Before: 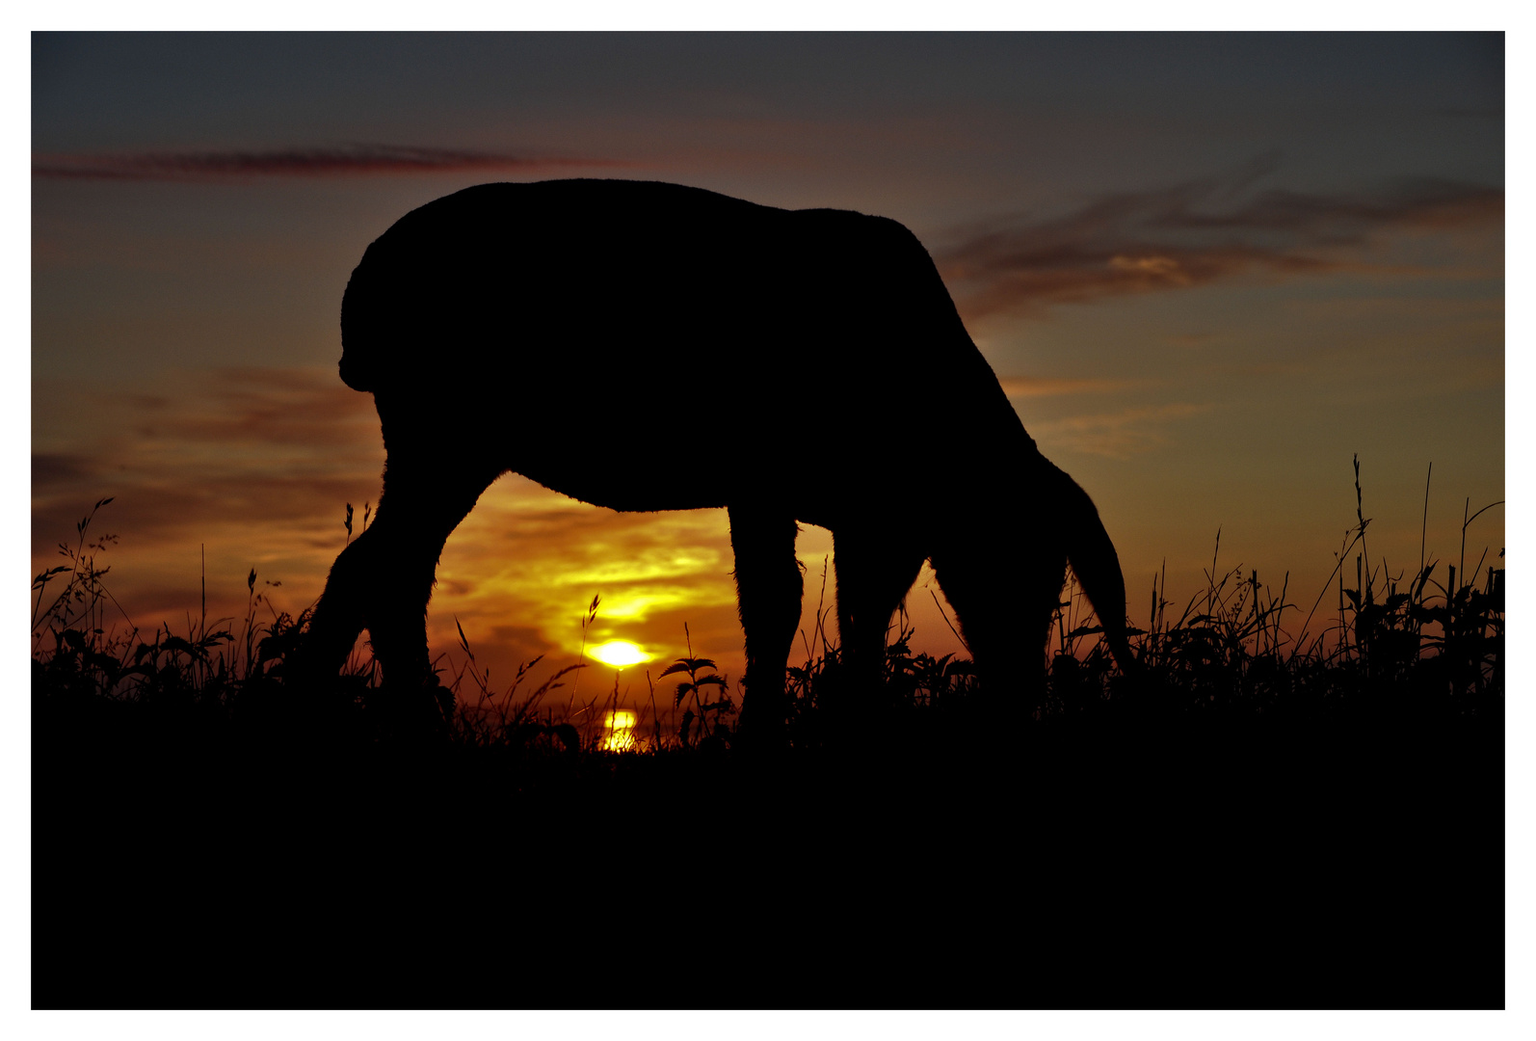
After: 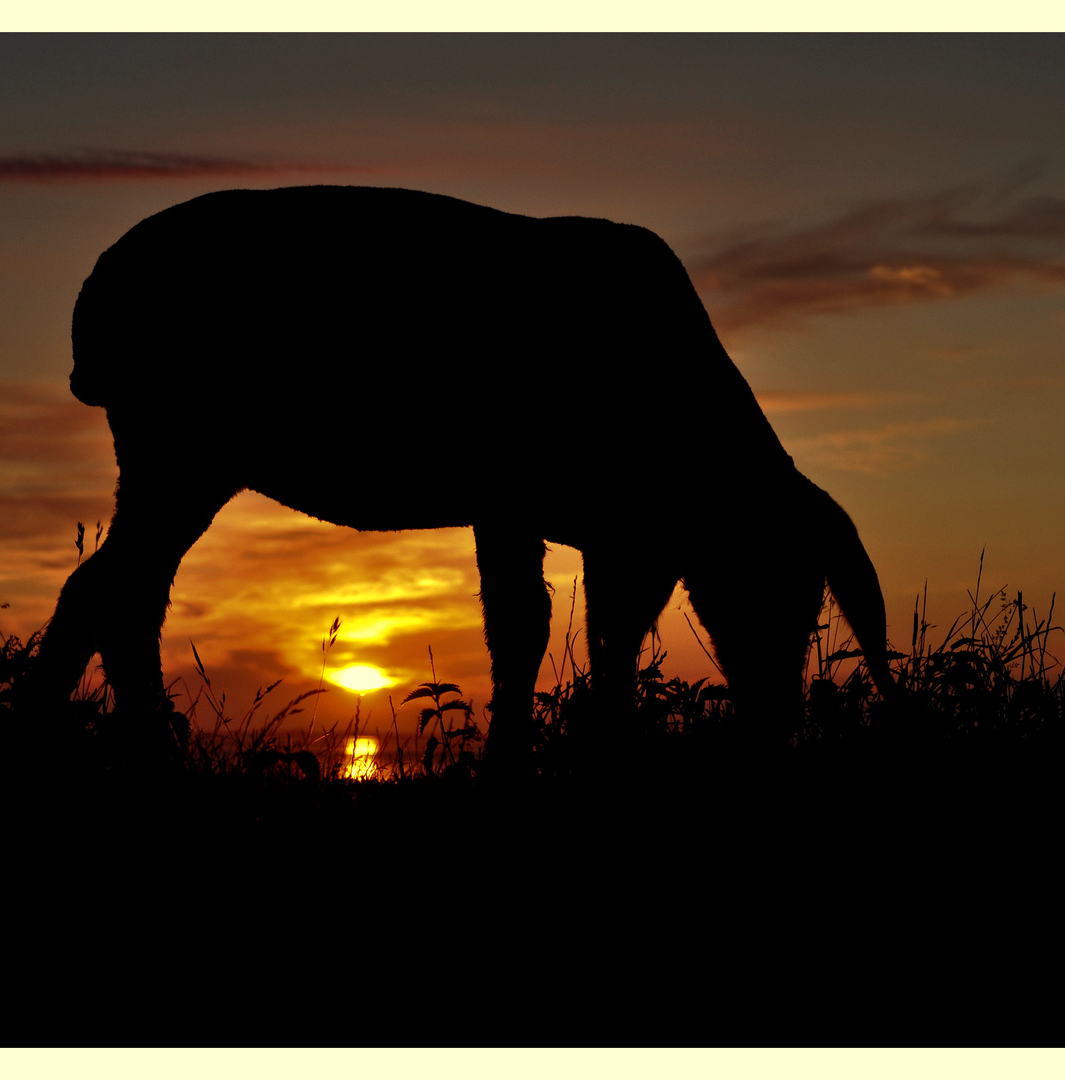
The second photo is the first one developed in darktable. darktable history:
white balance: red 1.123, blue 0.83
crop and rotate: left 17.732%, right 15.423%
